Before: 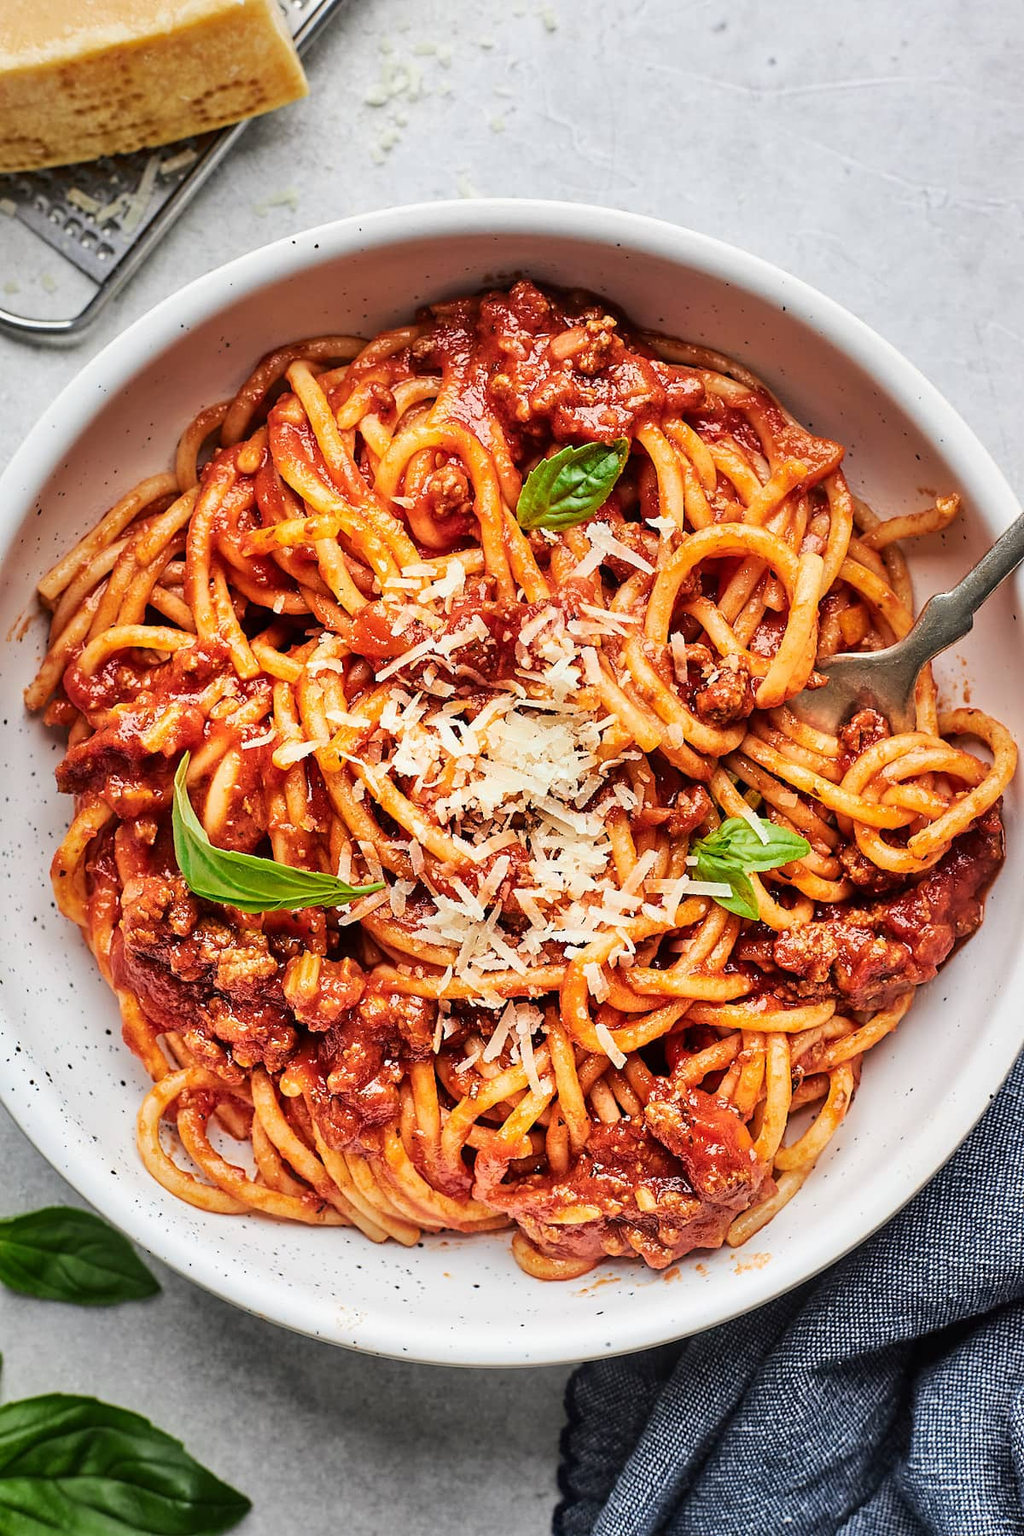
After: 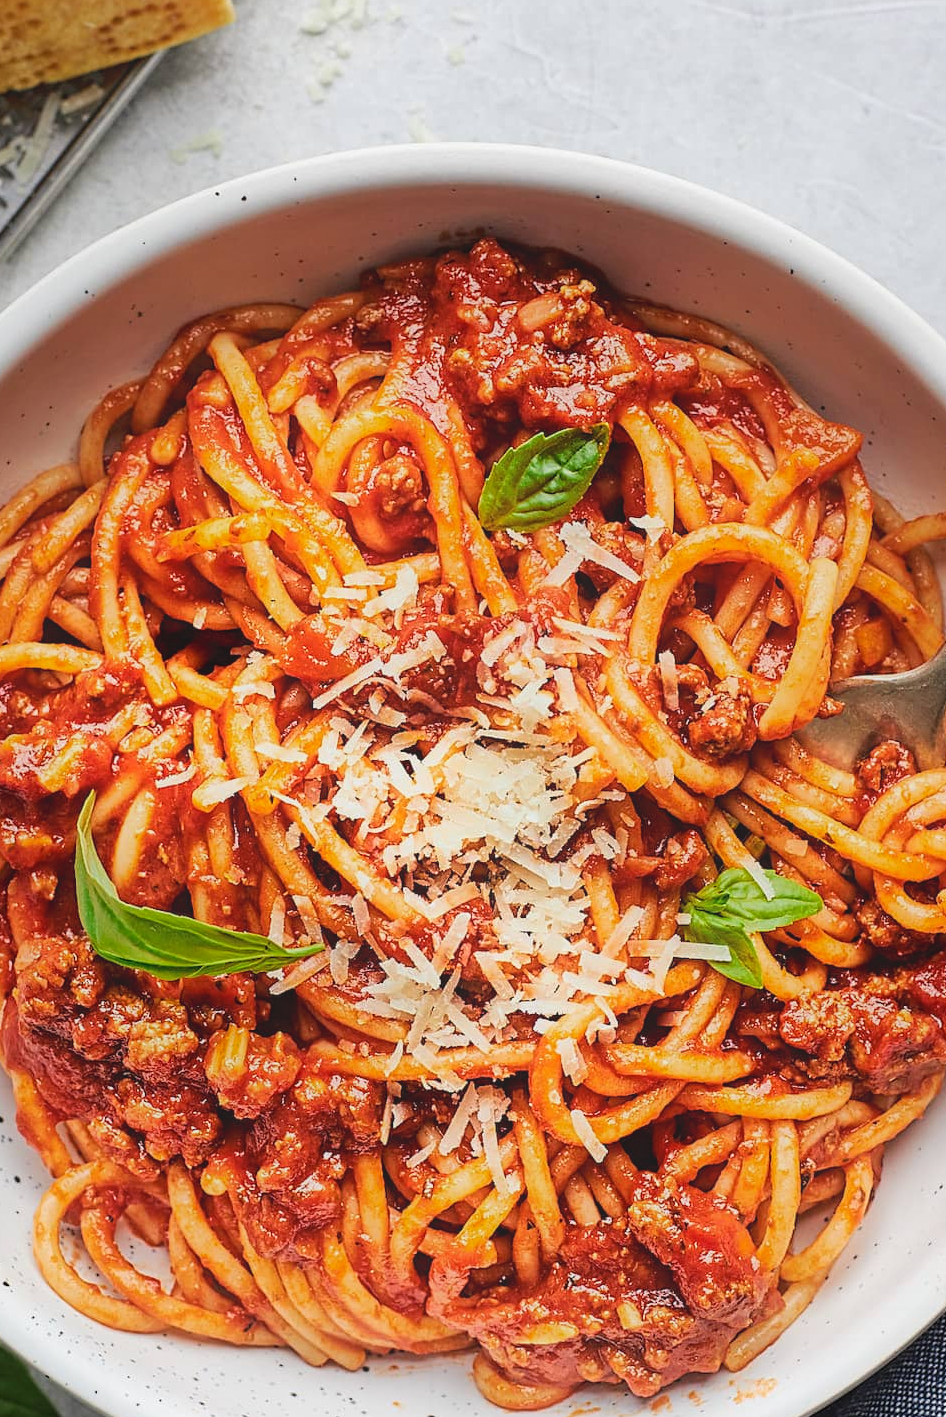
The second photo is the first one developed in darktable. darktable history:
tone equalizer: luminance estimator HSV value / RGB max
contrast equalizer: octaves 7, y [[0.439, 0.44, 0.442, 0.457, 0.493, 0.498], [0.5 ×6], [0.5 ×6], [0 ×6], [0 ×6]]
crop and rotate: left 10.63%, top 5.033%, right 10.484%, bottom 16.192%
